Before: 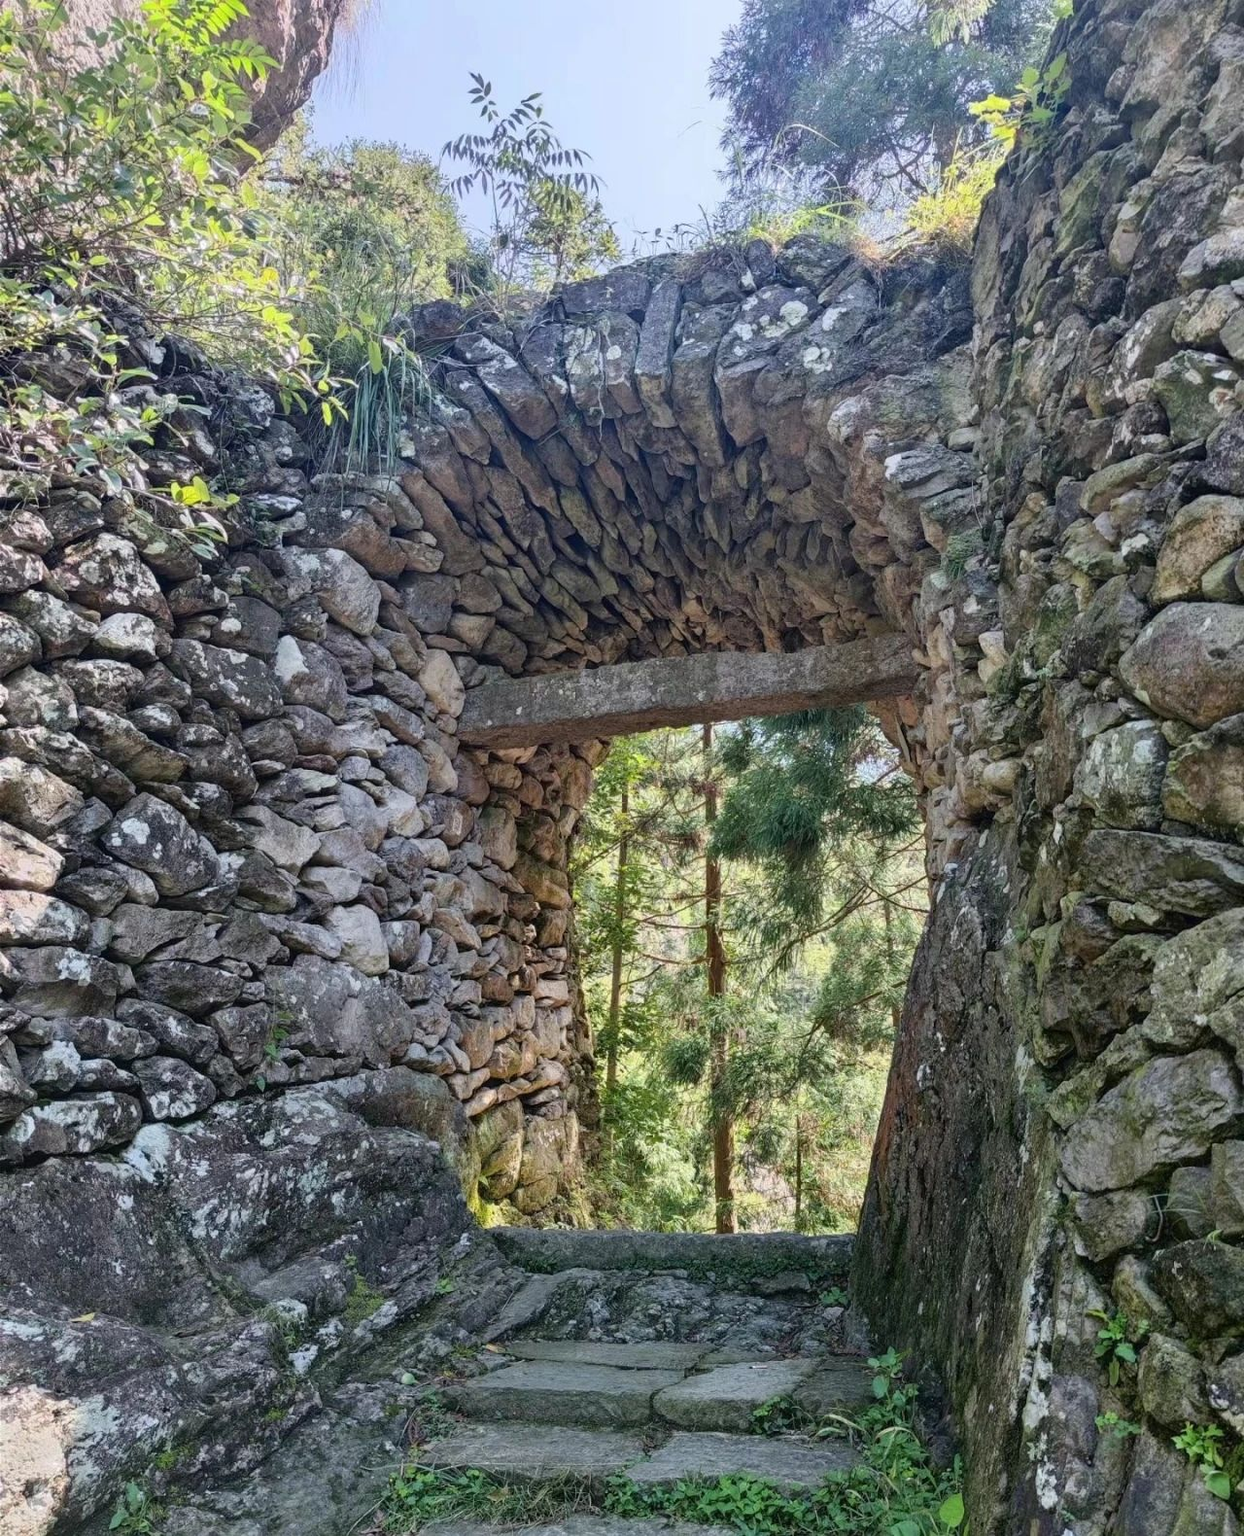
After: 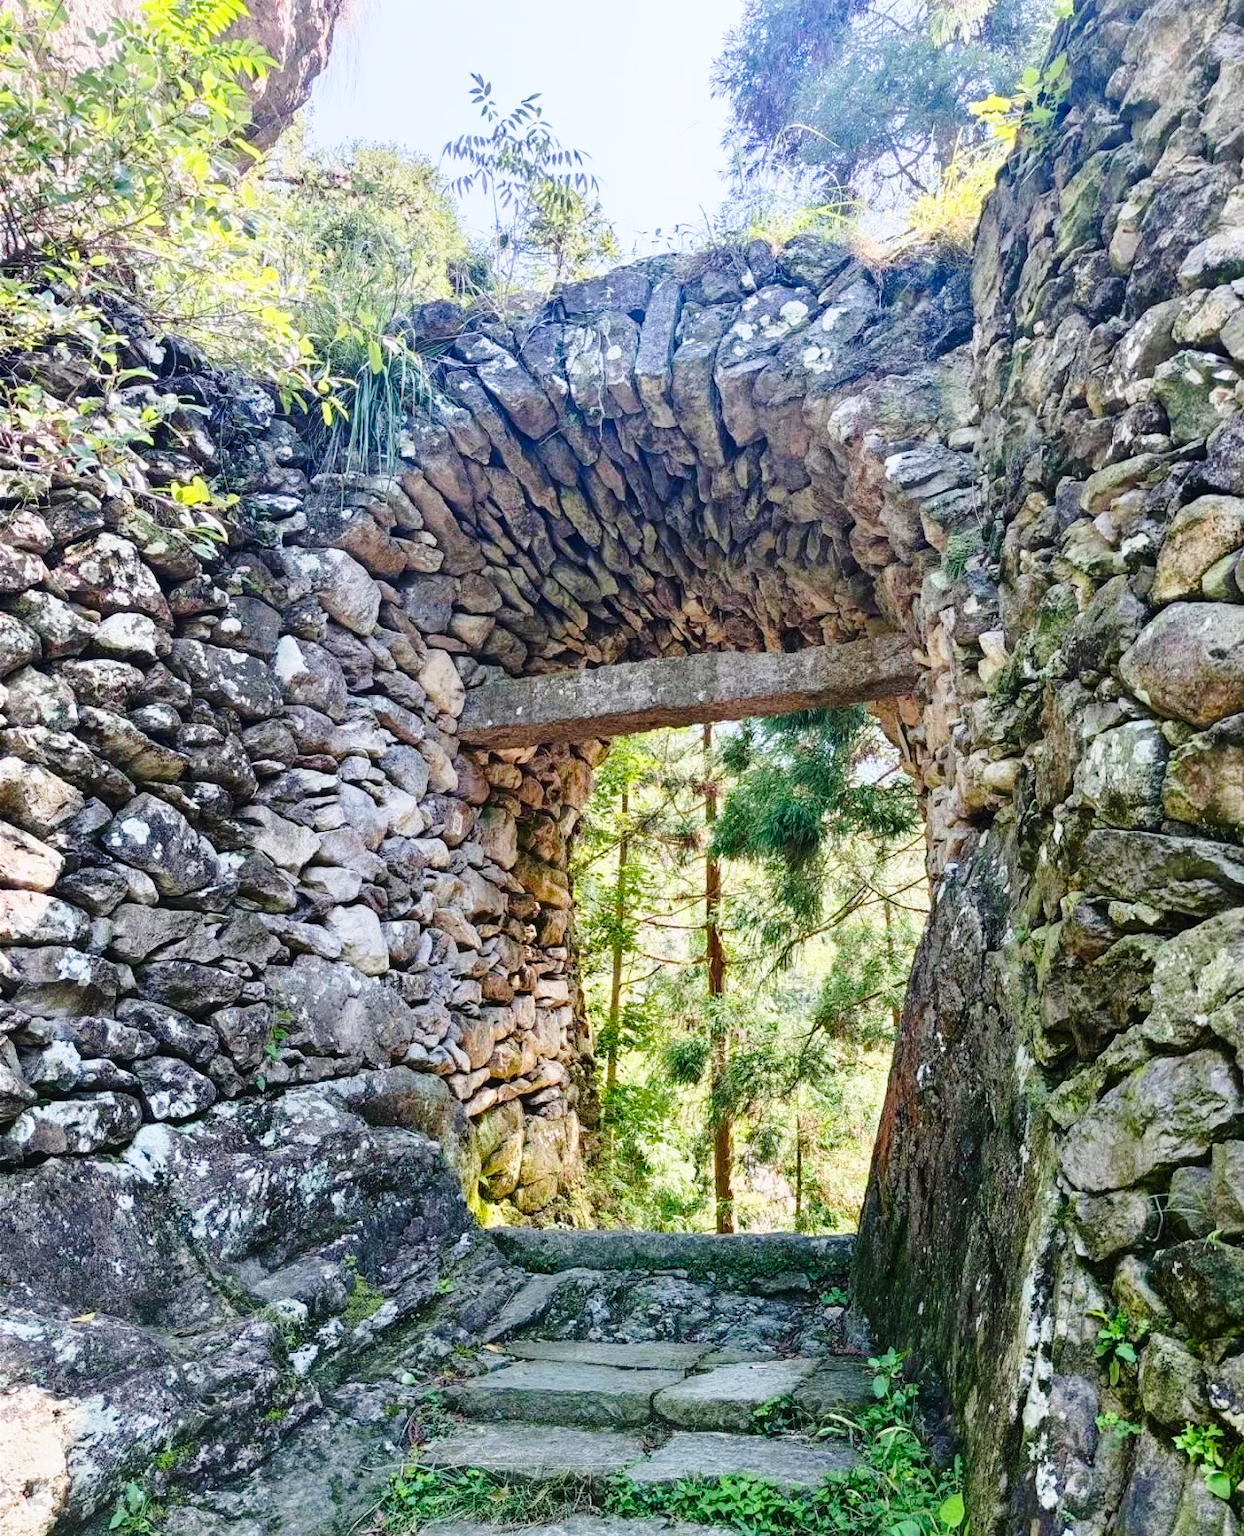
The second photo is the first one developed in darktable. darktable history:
contrast brightness saturation: contrast 0.079, saturation 0.202
base curve: curves: ch0 [(0, 0) (0.028, 0.03) (0.121, 0.232) (0.46, 0.748) (0.859, 0.968) (1, 1)], preserve colors none
